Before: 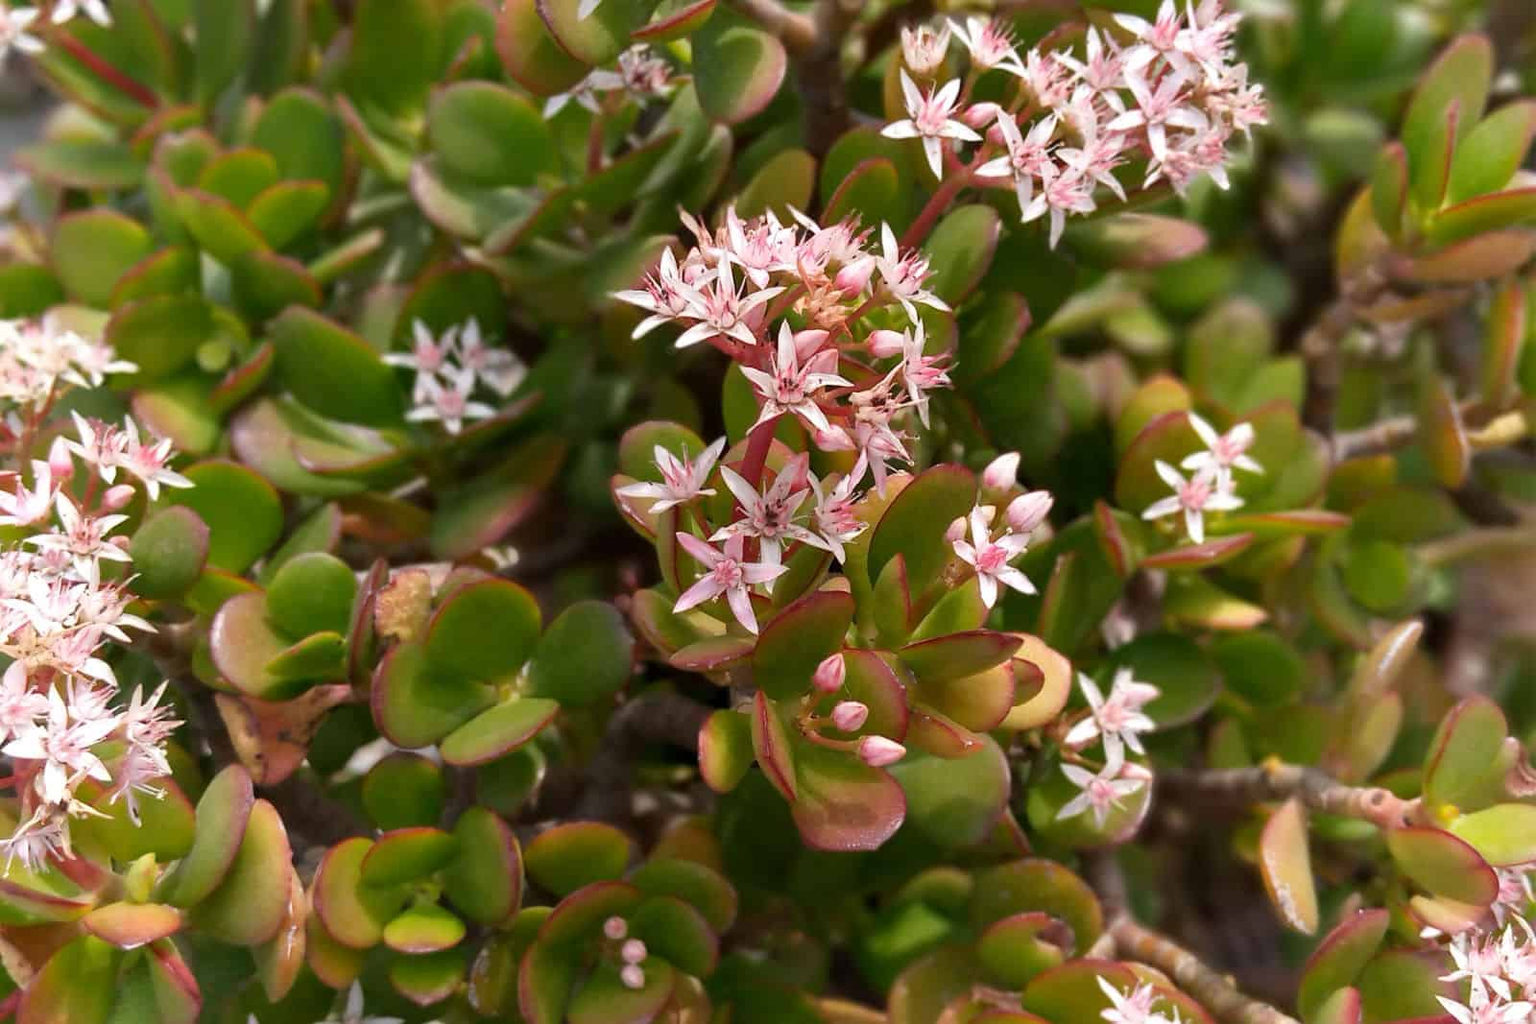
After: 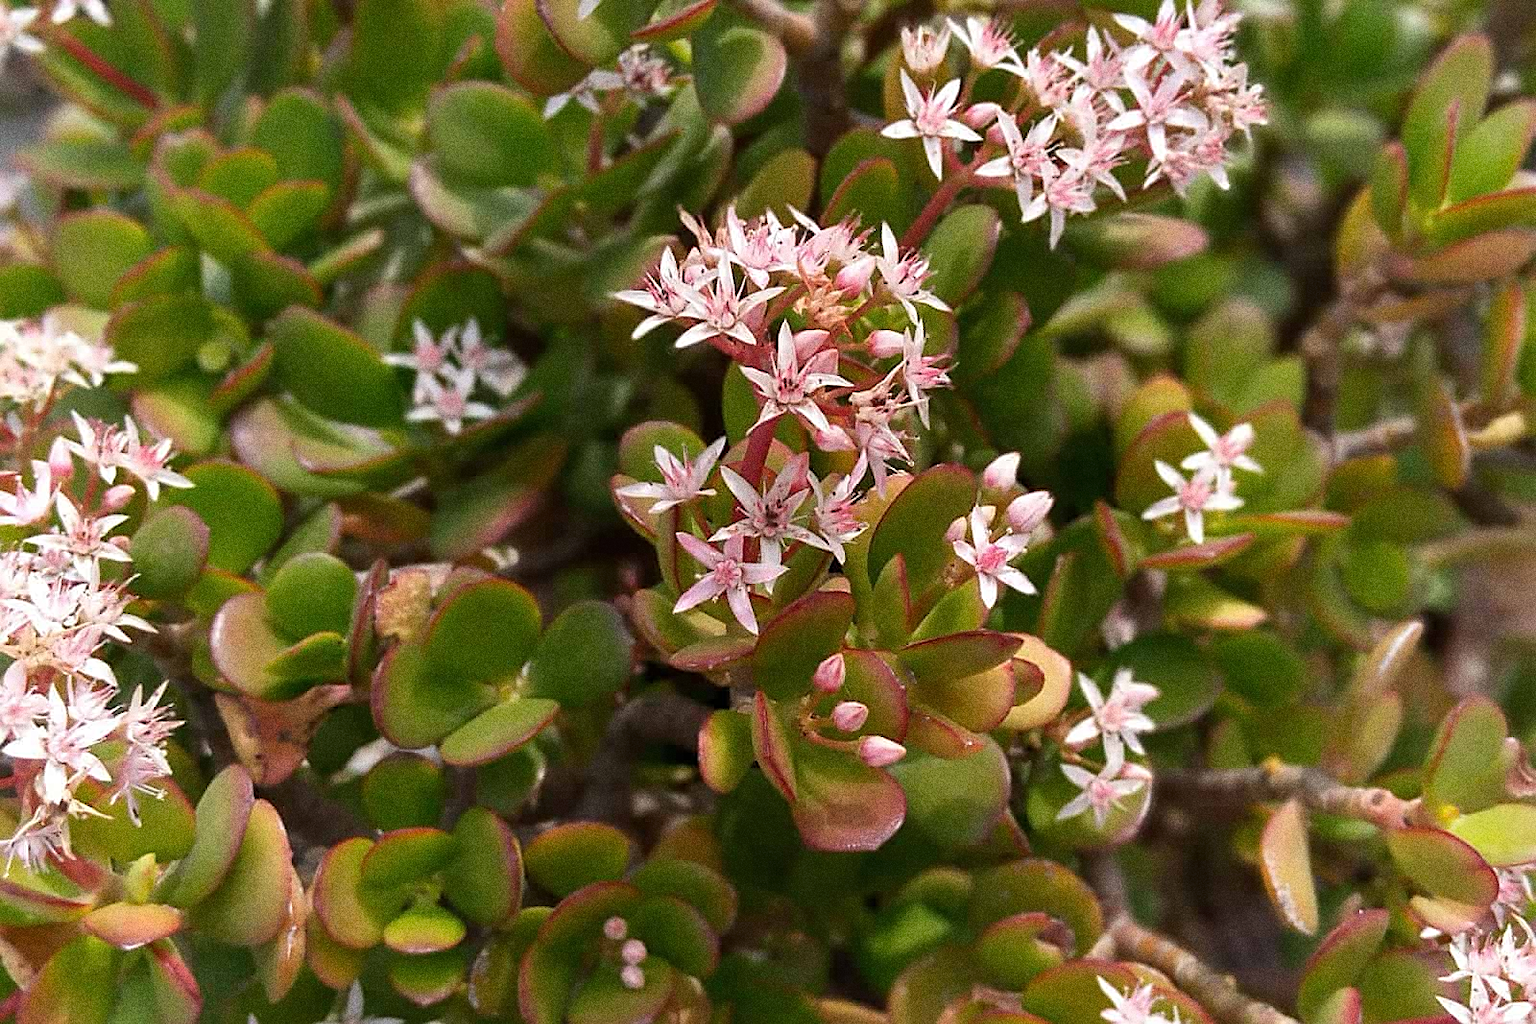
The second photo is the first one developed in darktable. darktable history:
grain: strength 49.07%
sharpen: amount 0.478
